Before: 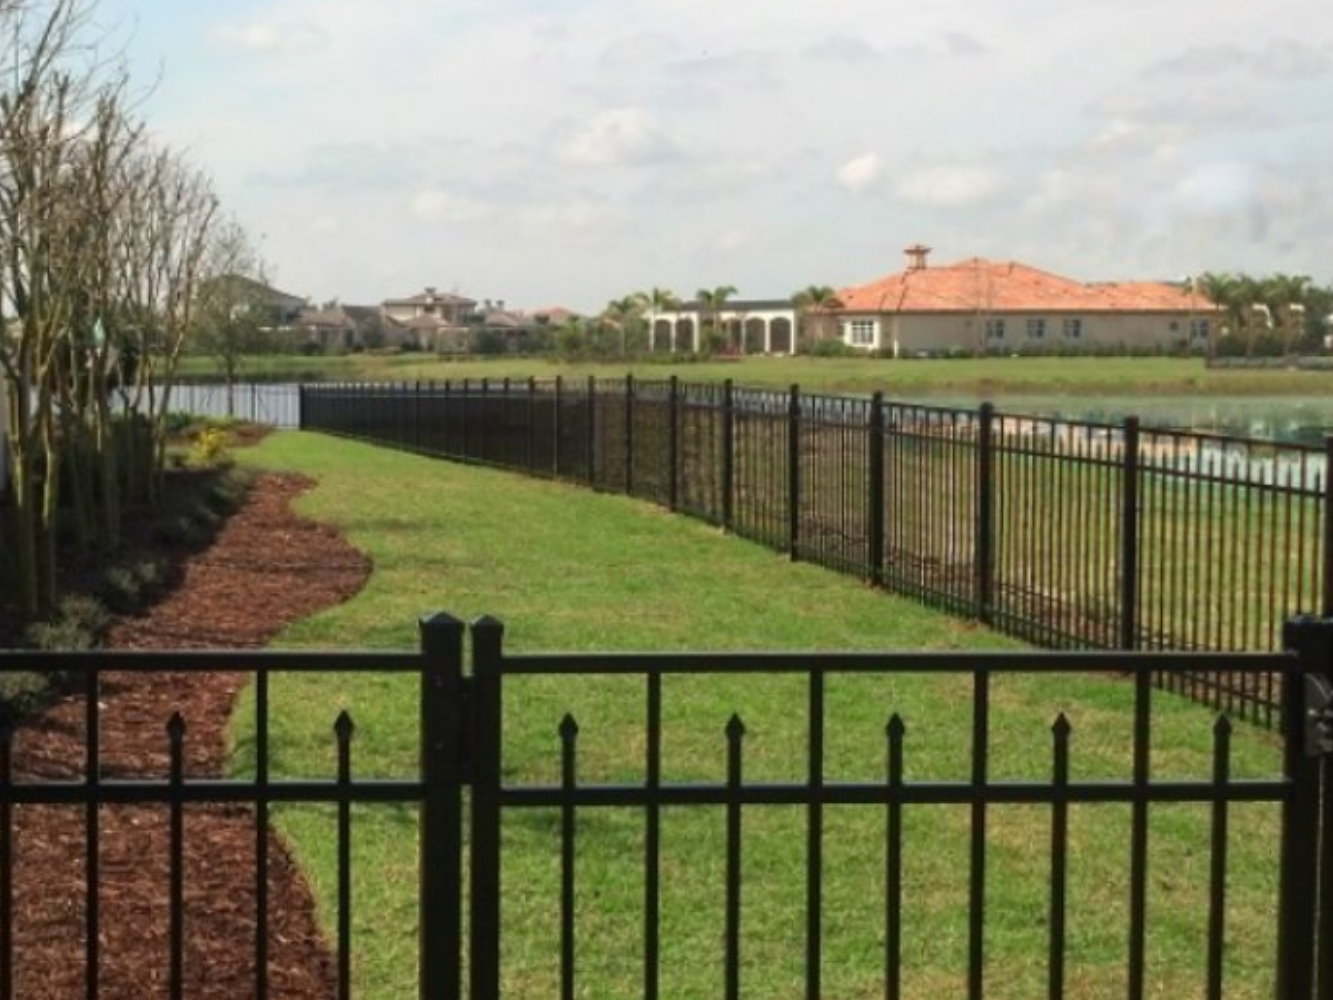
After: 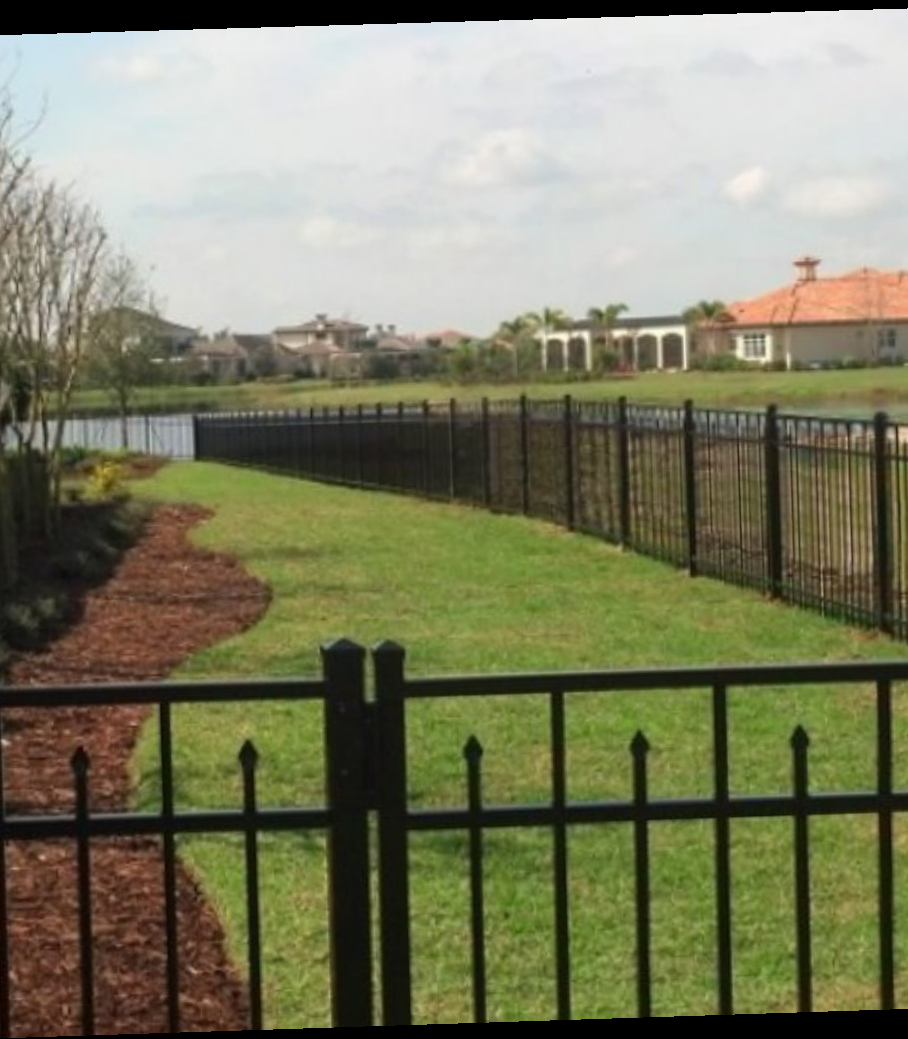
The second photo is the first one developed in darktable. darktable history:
crop and rotate: left 8.786%, right 24.548%
rotate and perspective: rotation -1.77°, lens shift (horizontal) 0.004, automatic cropping off
